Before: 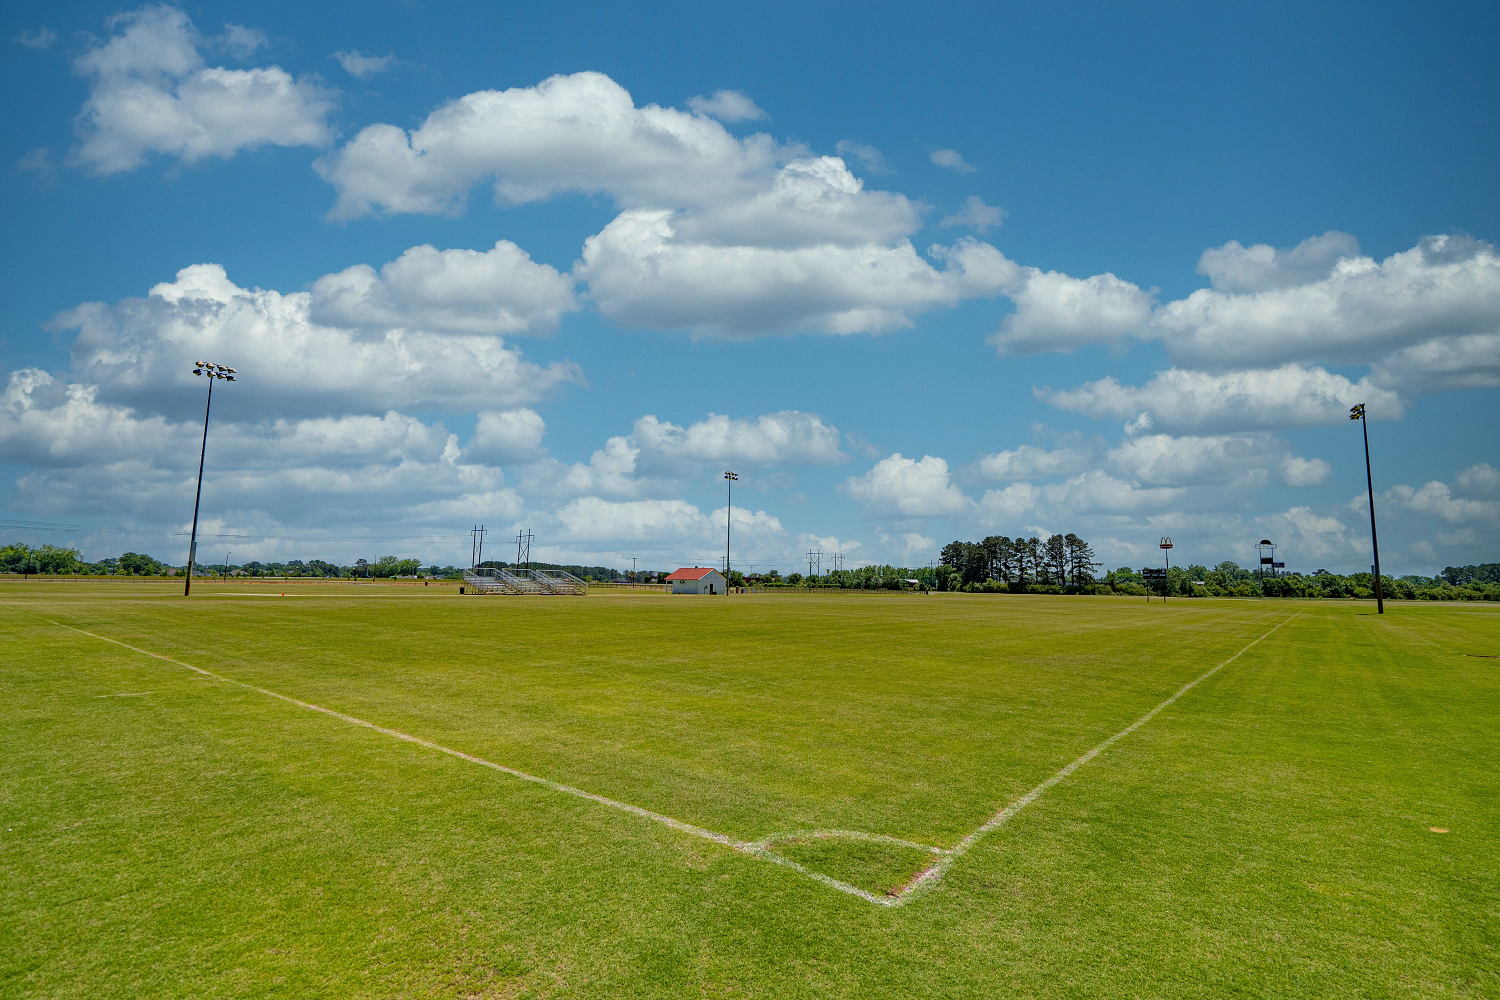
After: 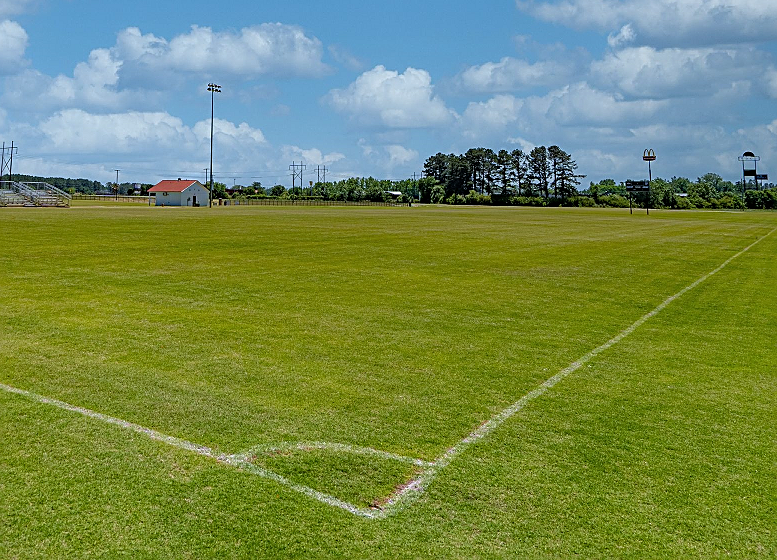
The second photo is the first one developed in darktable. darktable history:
white balance: red 0.954, blue 1.079
crop: left 34.479%, top 38.822%, right 13.718%, bottom 5.172%
sharpen: on, module defaults
